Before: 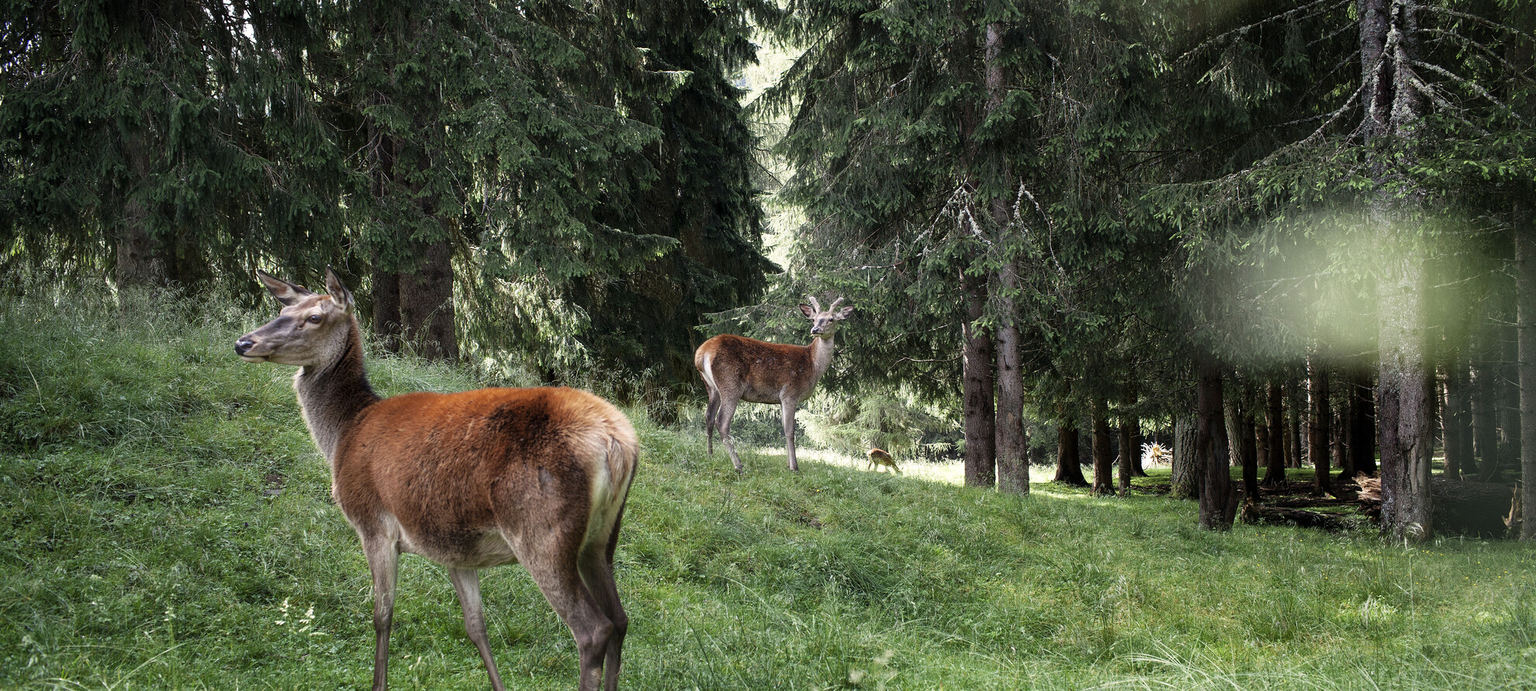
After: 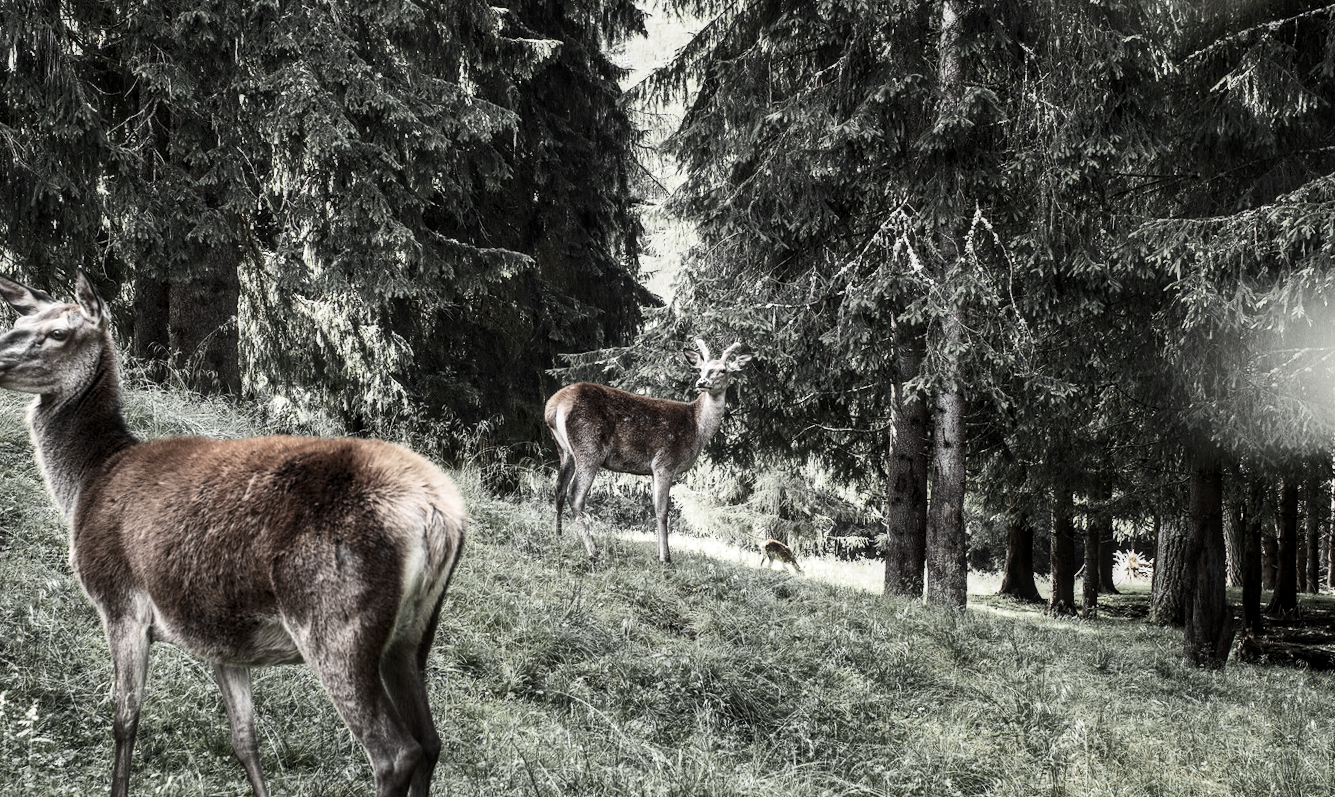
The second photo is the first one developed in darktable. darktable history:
color zones: curves: ch0 [(0, 0.613) (0.01, 0.613) (0.245, 0.448) (0.498, 0.529) (0.642, 0.665) (0.879, 0.777) (0.99, 0.613)]; ch1 [(0, 0.035) (0.121, 0.189) (0.259, 0.197) (0.415, 0.061) (0.589, 0.022) (0.732, 0.022) (0.857, 0.026) (0.991, 0.053)]
contrast brightness saturation: contrast 0.37, brightness 0.1
local contrast: on, module defaults
crop and rotate: angle -3.03°, left 13.972%, top 0.041%, right 10.756%, bottom 0.069%
shadows and highlights: highlights color adjustment 72.34%, low approximation 0.01, soften with gaussian
